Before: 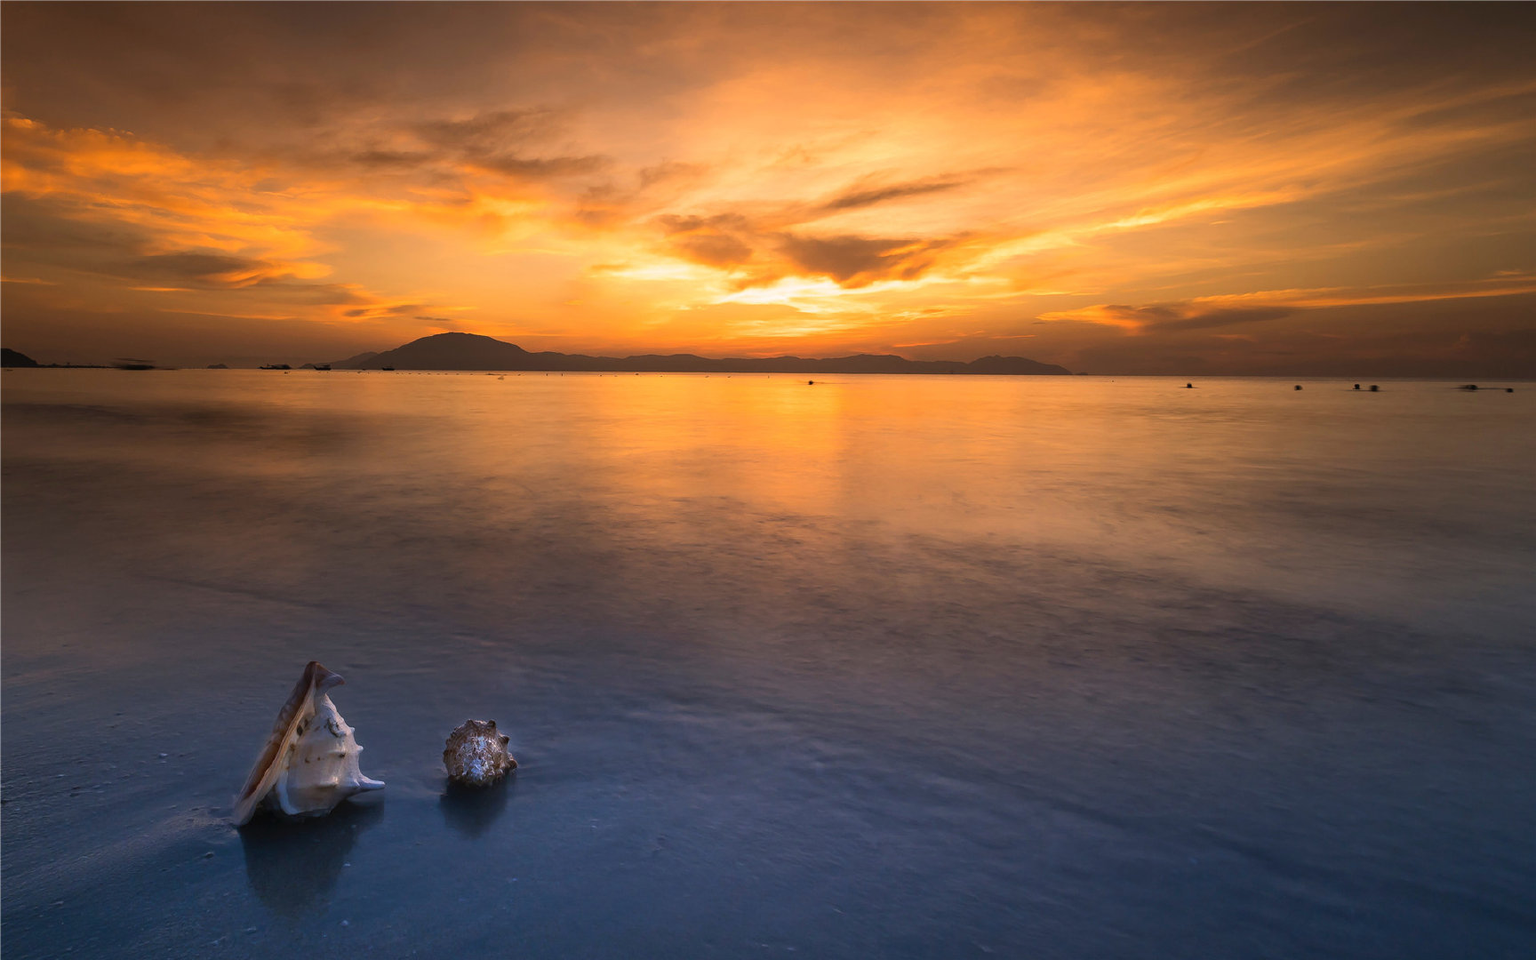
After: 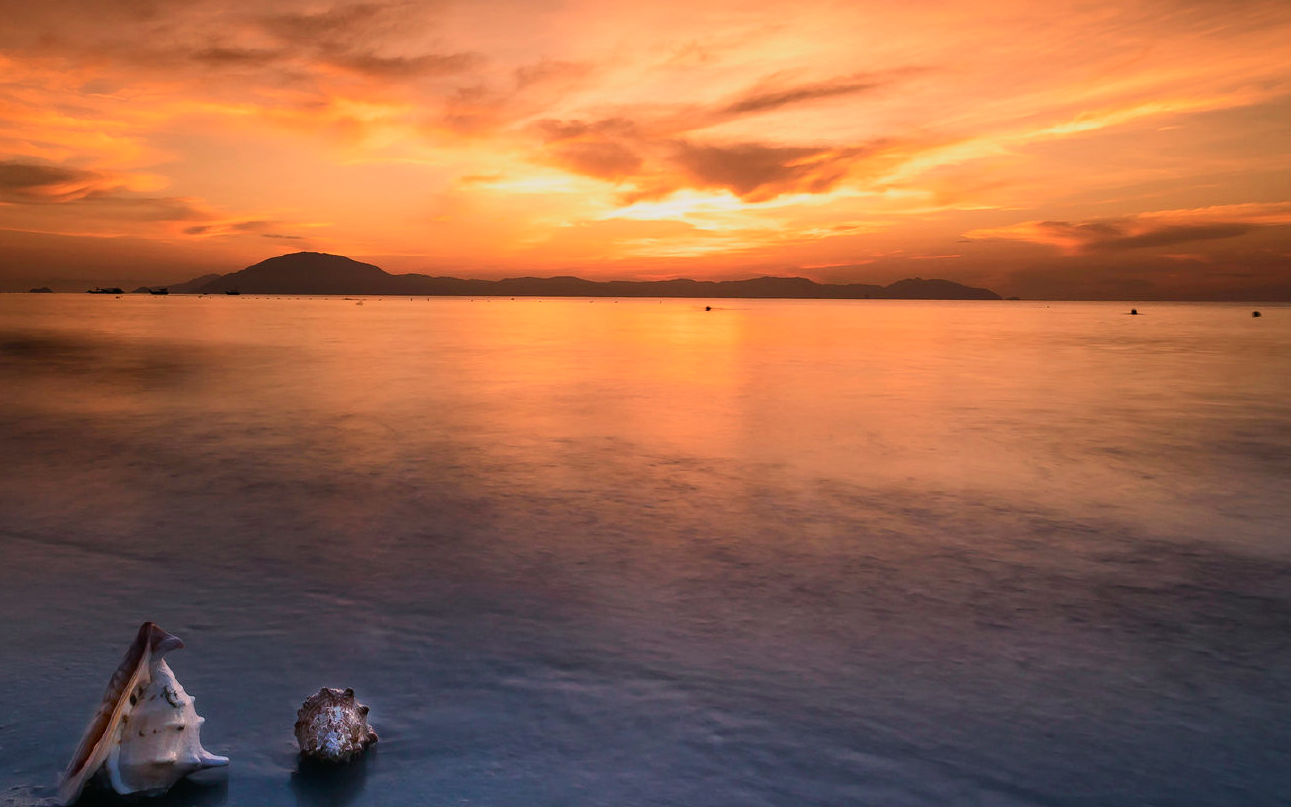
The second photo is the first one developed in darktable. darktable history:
tone curve: curves: ch0 [(0, 0.01) (0.037, 0.032) (0.131, 0.108) (0.275, 0.258) (0.483, 0.512) (0.61, 0.661) (0.696, 0.76) (0.792, 0.867) (0.911, 0.955) (0.997, 0.995)]; ch1 [(0, 0) (0.308, 0.268) (0.425, 0.383) (0.503, 0.502) (0.529, 0.543) (0.706, 0.754) (0.869, 0.907) (1, 1)]; ch2 [(0, 0) (0.228, 0.196) (0.336, 0.315) (0.399, 0.403) (0.485, 0.487) (0.502, 0.502) (0.525, 0.523) (0.545, 0.552) (0.587, 0.61) (0.636, 0.654) (0.711, 0.729) (0.855, 0.87) (0.998, 0.977)], color space Lab, independent channels, preserve colors none
tone equalizer: on, module defaults
crop and rotate: left 11.831%, top 11.346%, right 13.429%, bottom 13.899%
filmic rgb: hardness 4.17, contrast 0.921
